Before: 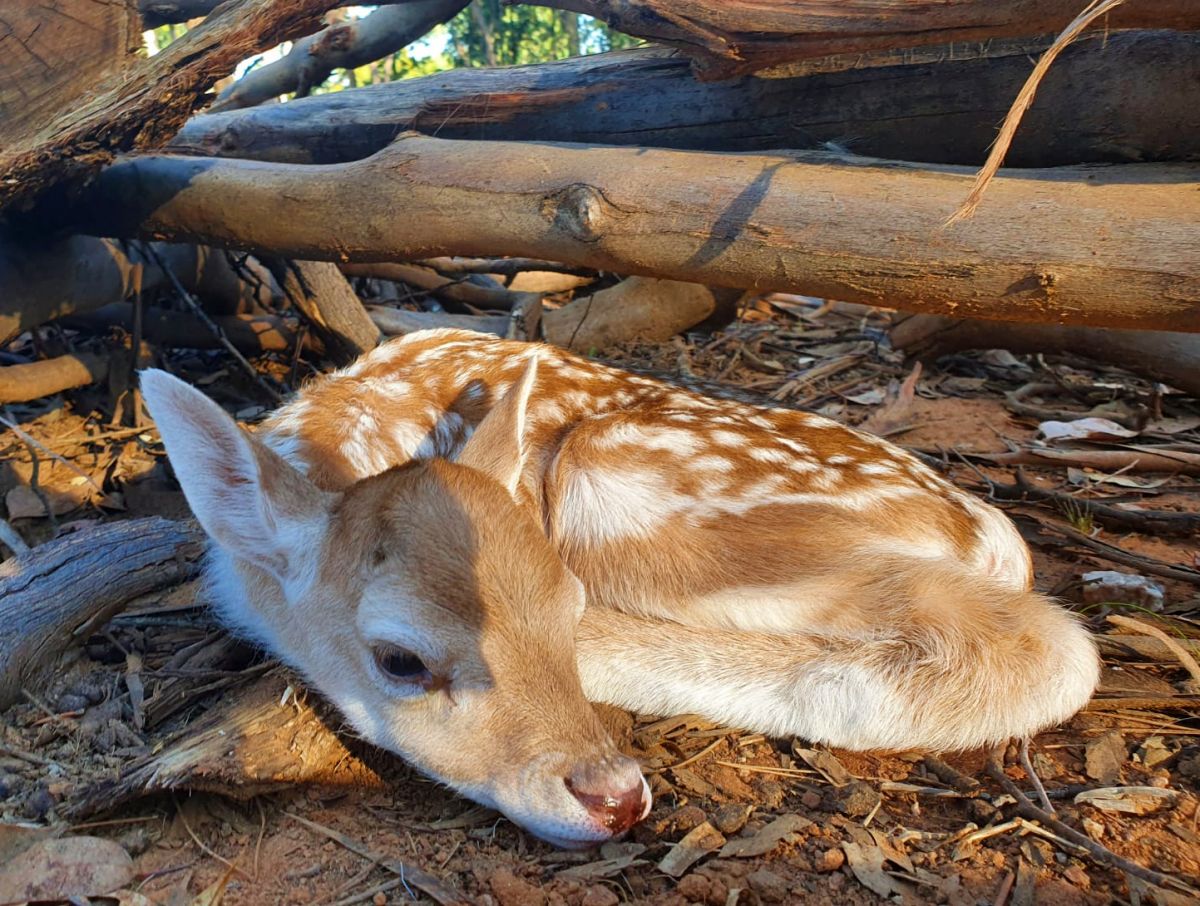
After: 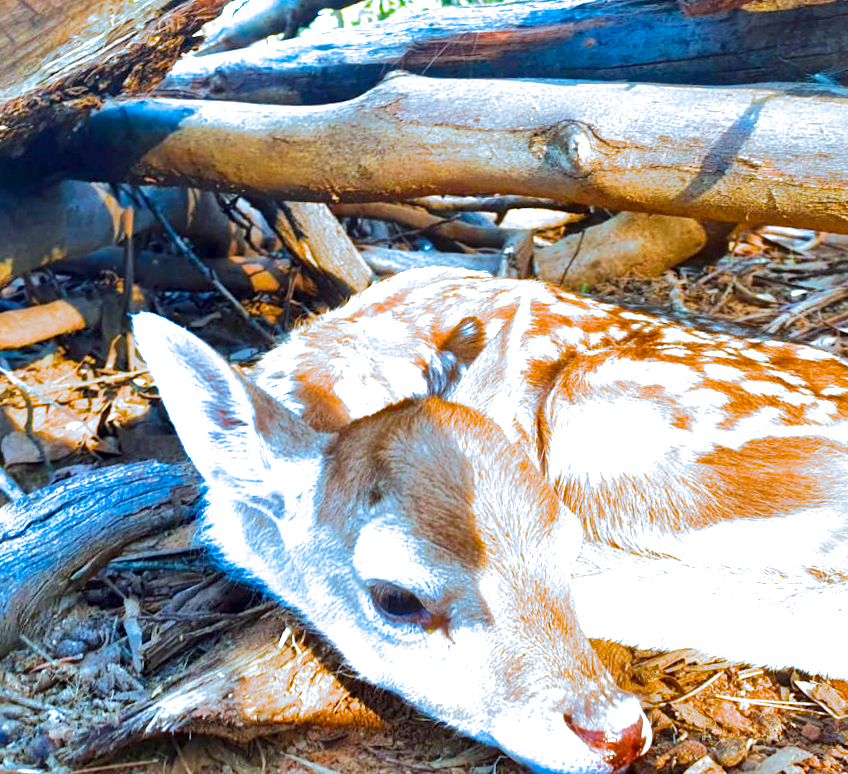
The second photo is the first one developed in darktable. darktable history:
color balance rgb: linear chroma grading › global chroma 15%, perceptual saturation grading › global saturation 30%
split-toning: shadows › hue 351.18°, shadows › saturation 0.86, highlights › hue 218.82°, highlights › saturation 0.73, balance -19.167
crop: top 5.803%, right 27.864%, bottom 5.804%
color correction: highlights a* -10.69, highlights b* -19.19
exposure: black level correction 0, exposure 1.45 EV, compensate exposure bias true, compensate highlight preservation false
rotate and perspective: rotation -1°, crop left 0.011, crop right 0.989, crop top 0.025, crop bottom 0.975
local contrast: mode bilateral grid, contrast 25, coarseness 47, detail 151%, midtone range 0.2
